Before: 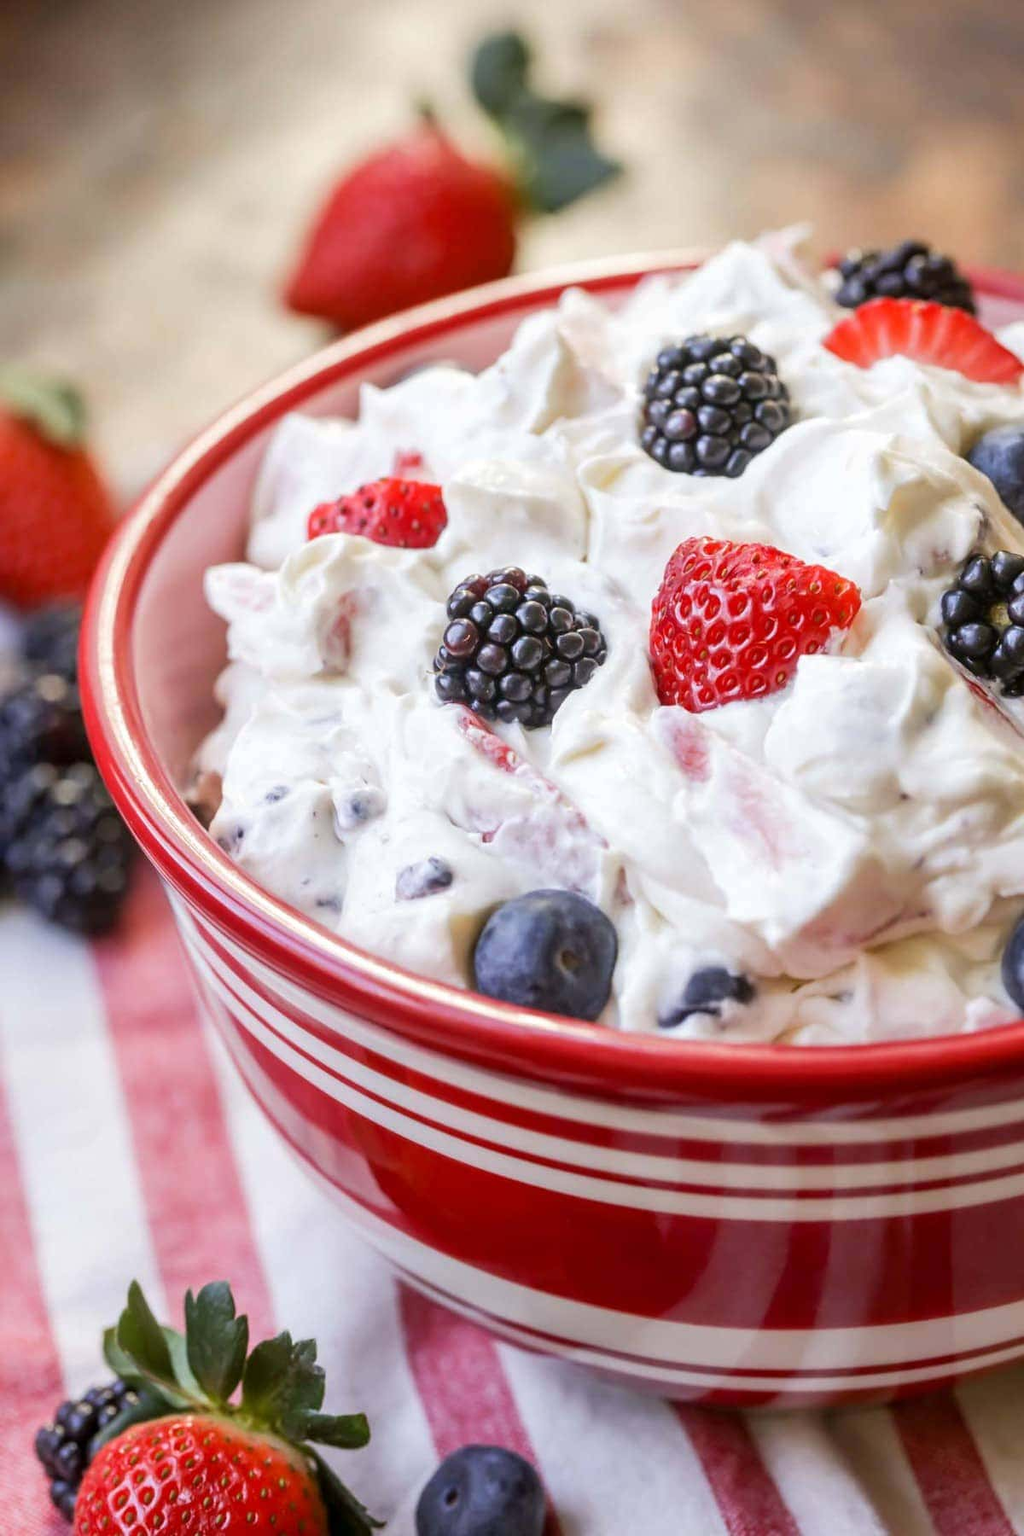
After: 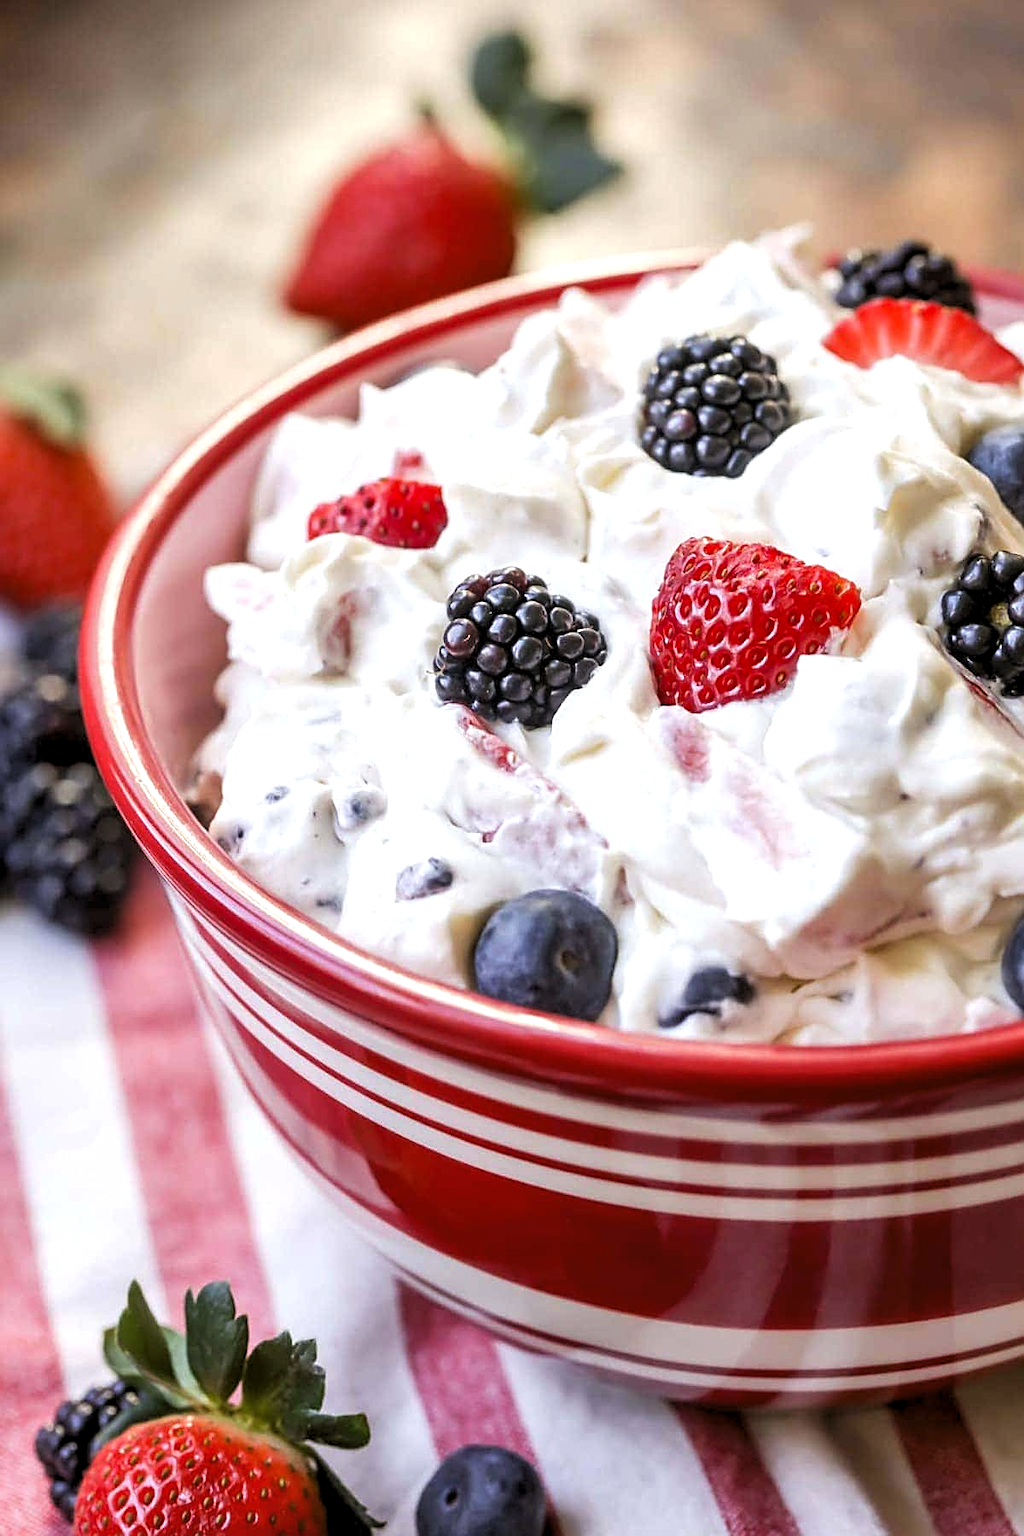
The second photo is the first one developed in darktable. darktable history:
levels: levels [0.062, 0.494, 0.925]
sharpen: on, module defaults
shadows and highlights: shadows 36.32, highlights -27.49, soften with gaussian
